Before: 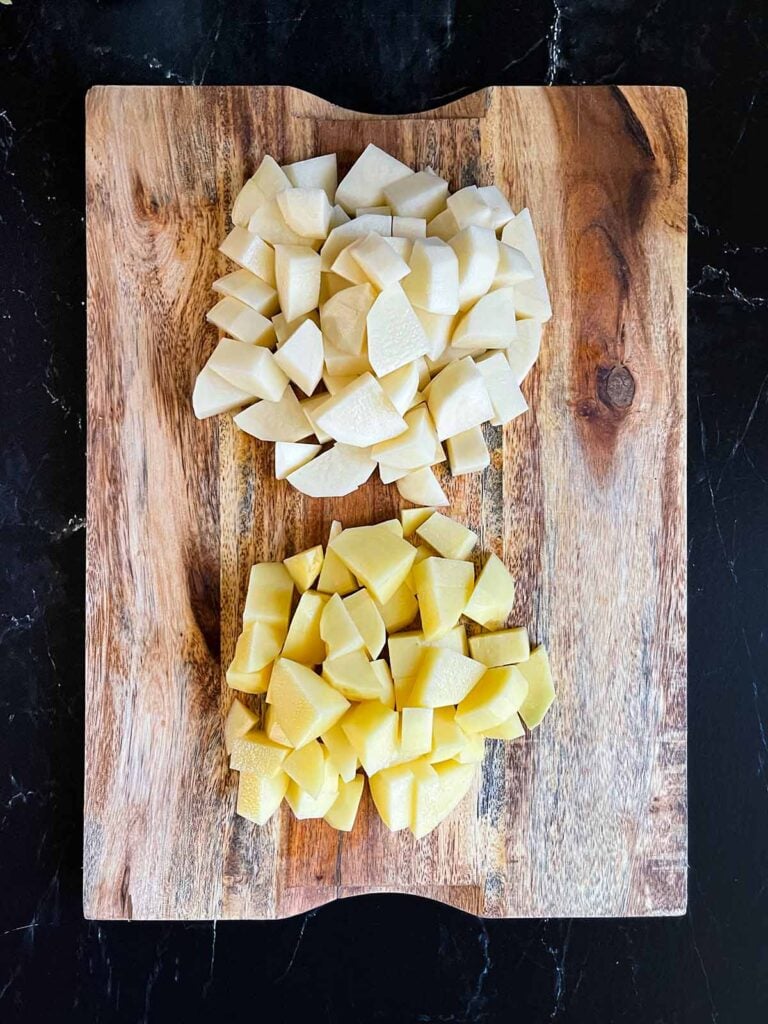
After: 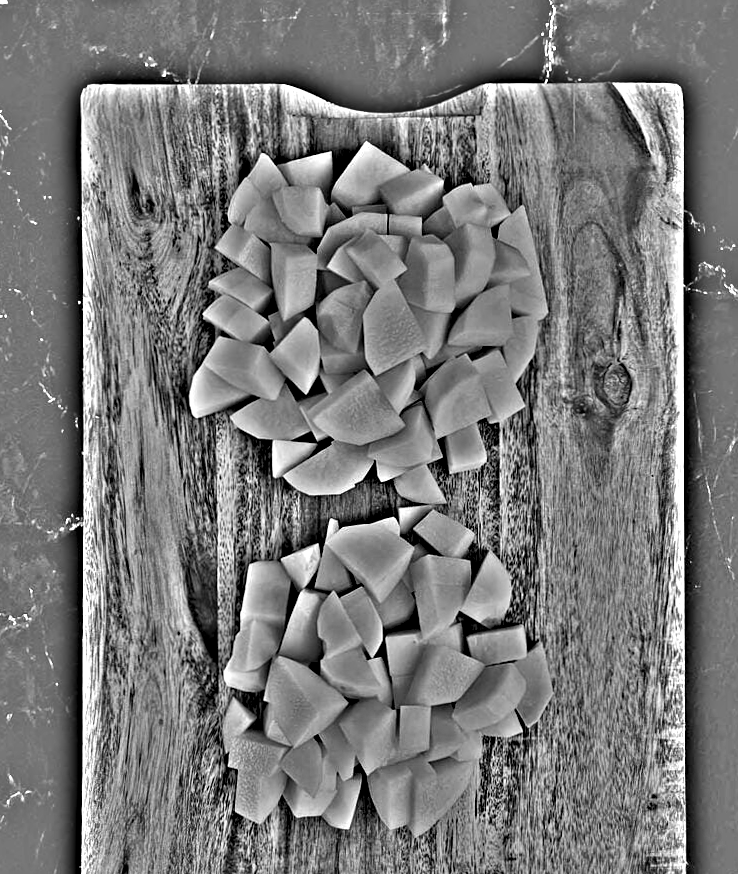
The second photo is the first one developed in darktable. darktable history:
crop and rotate: angle 0.2°, left 0.275%, right 3.127%, bottom 14.18%
white balance: red 0.948, green 1.02, blue 1.176
highpass: on, module defaults
